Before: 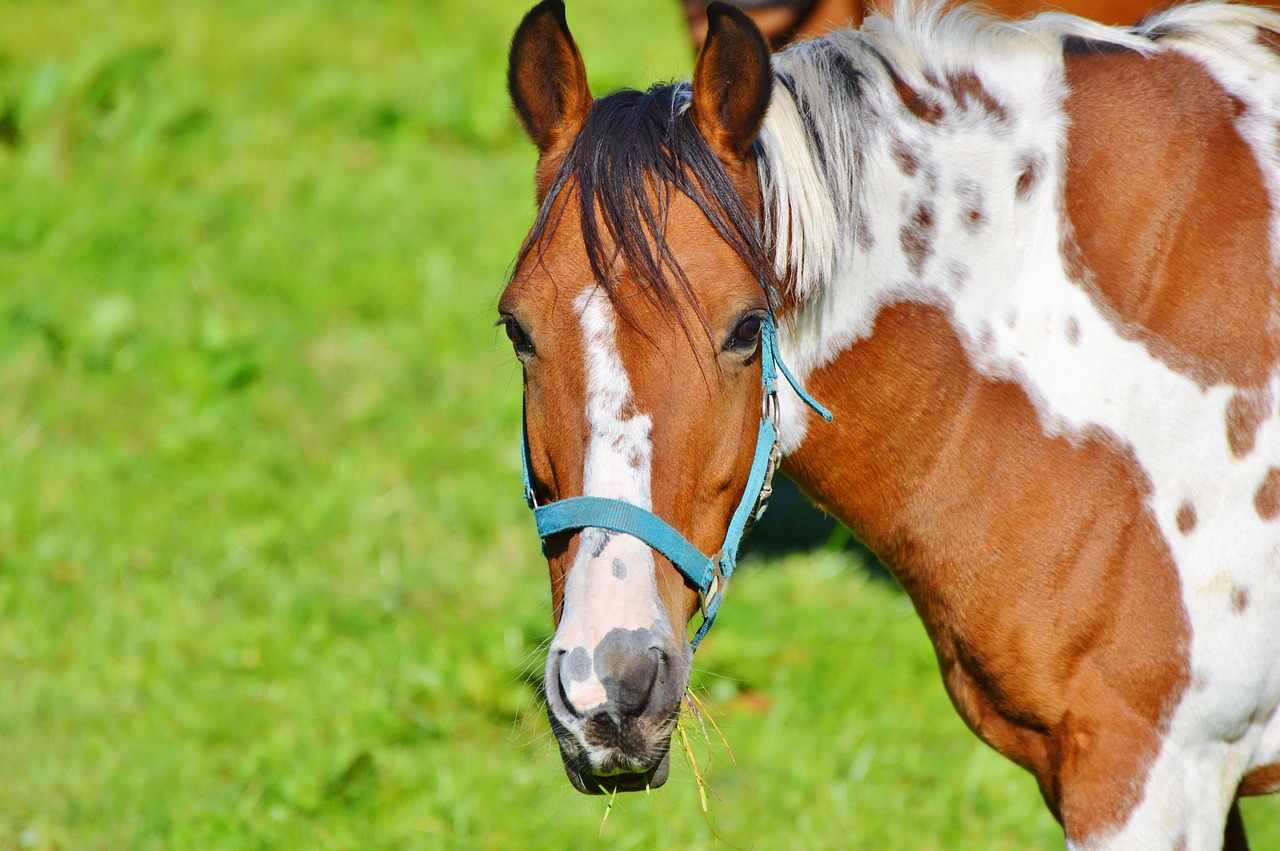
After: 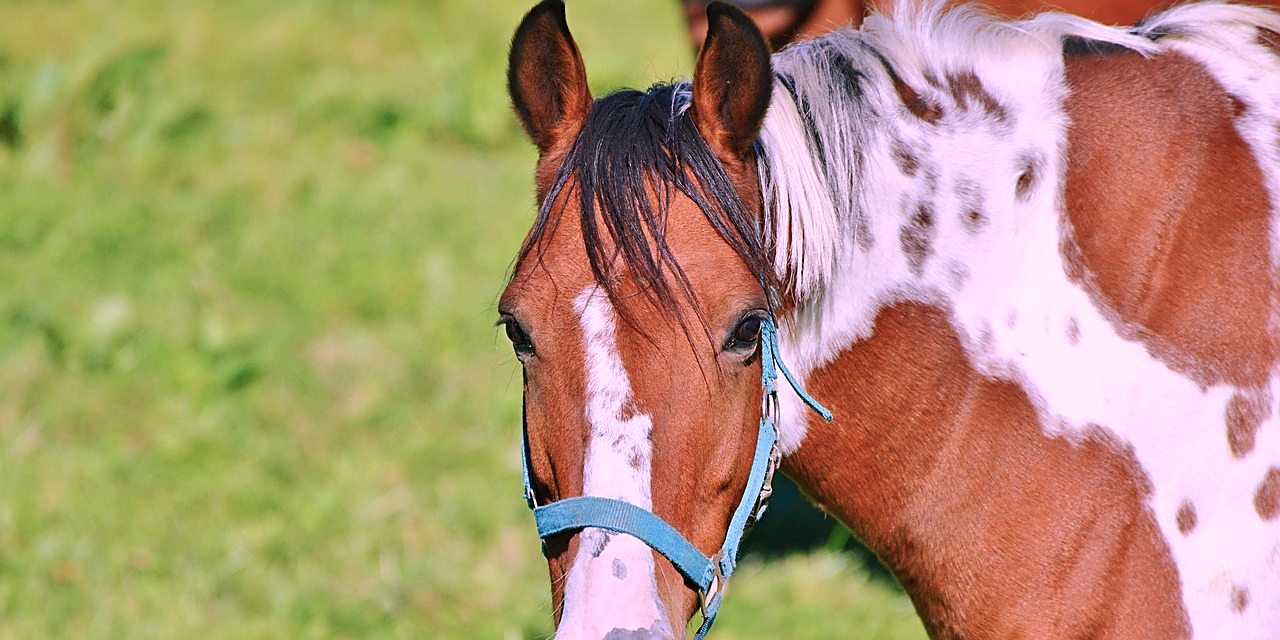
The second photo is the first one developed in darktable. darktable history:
crop: bottom 24.738%
color balance rgb: shadows lift › luminance -7.385%, shadows lift › chroma 2.163%, shadows lift › hue 164.02°, highlights gain › chroma 0.939%, highlights gain › hue 29.01°, linear chroma grading › global chroma 1.535%, linear chroma grading › mid-tones -1.264%, perceptual saturation grading › global saturation -4.181%
sharpen: on, module defaults
color correction: highlights a* 16.03, highlights b* -19.92
